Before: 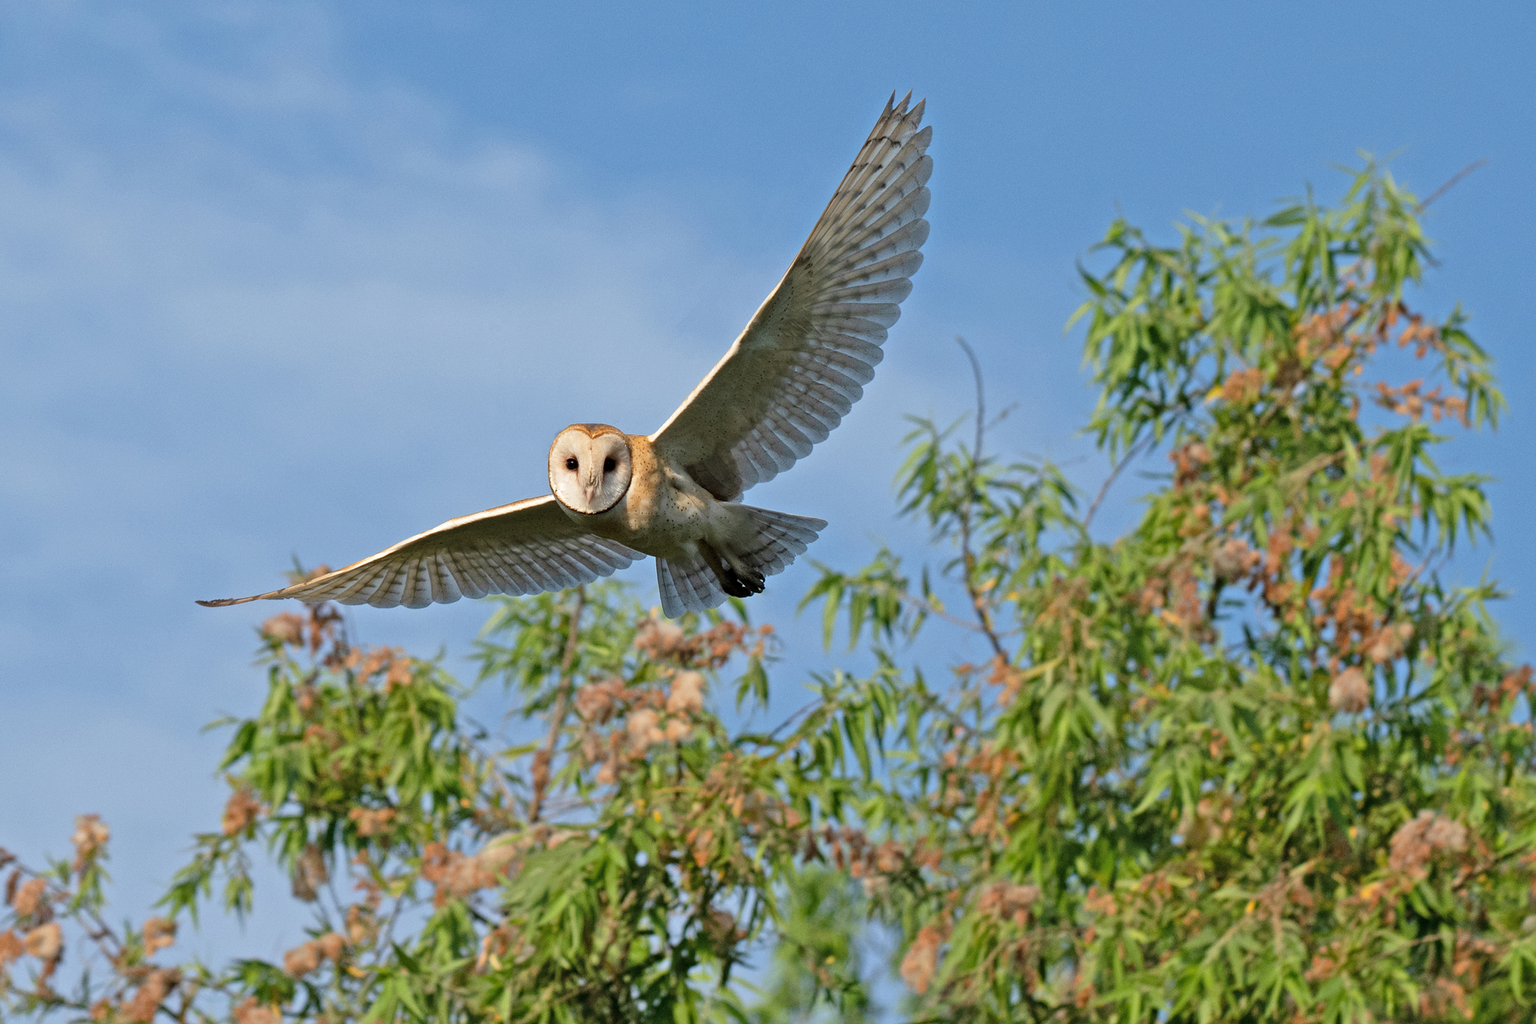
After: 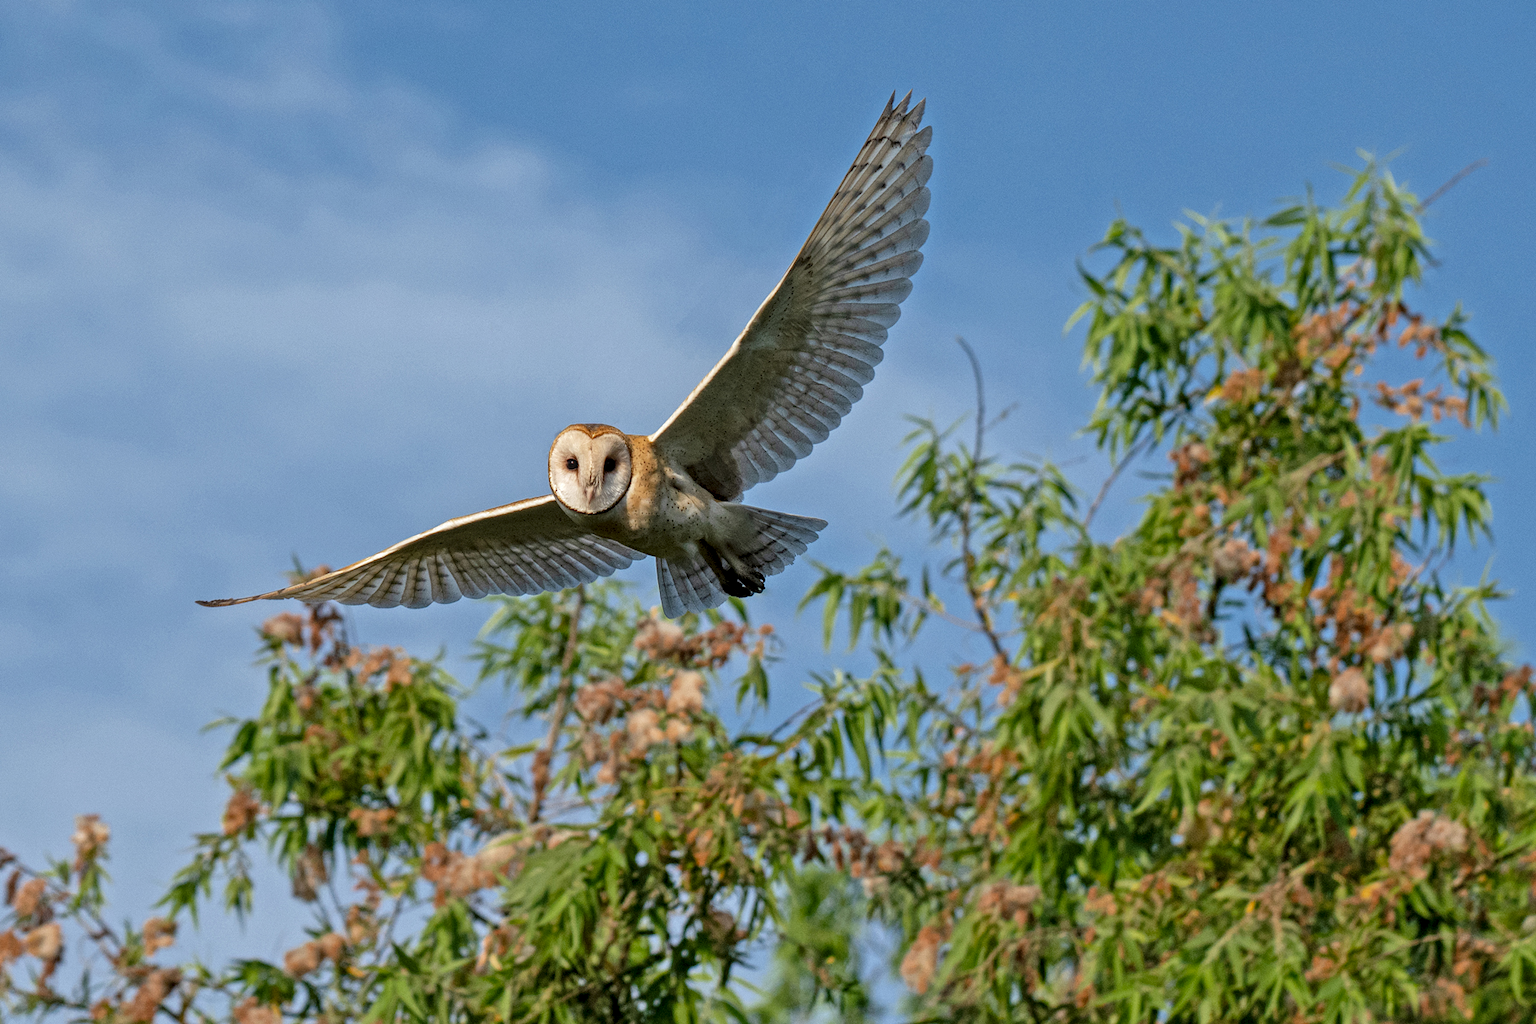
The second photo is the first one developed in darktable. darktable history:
color zones: curves: ch0 [(0, 0.425) (0.143, 0.422) (0.286, 0.42) (0.429, 0.419) (0.571, 0.419) (0.714, 0.42) (0.857, 0.422) (1, 0.425)]
local contrast: highlights 61%, detail 143%, midtone range 0.428
